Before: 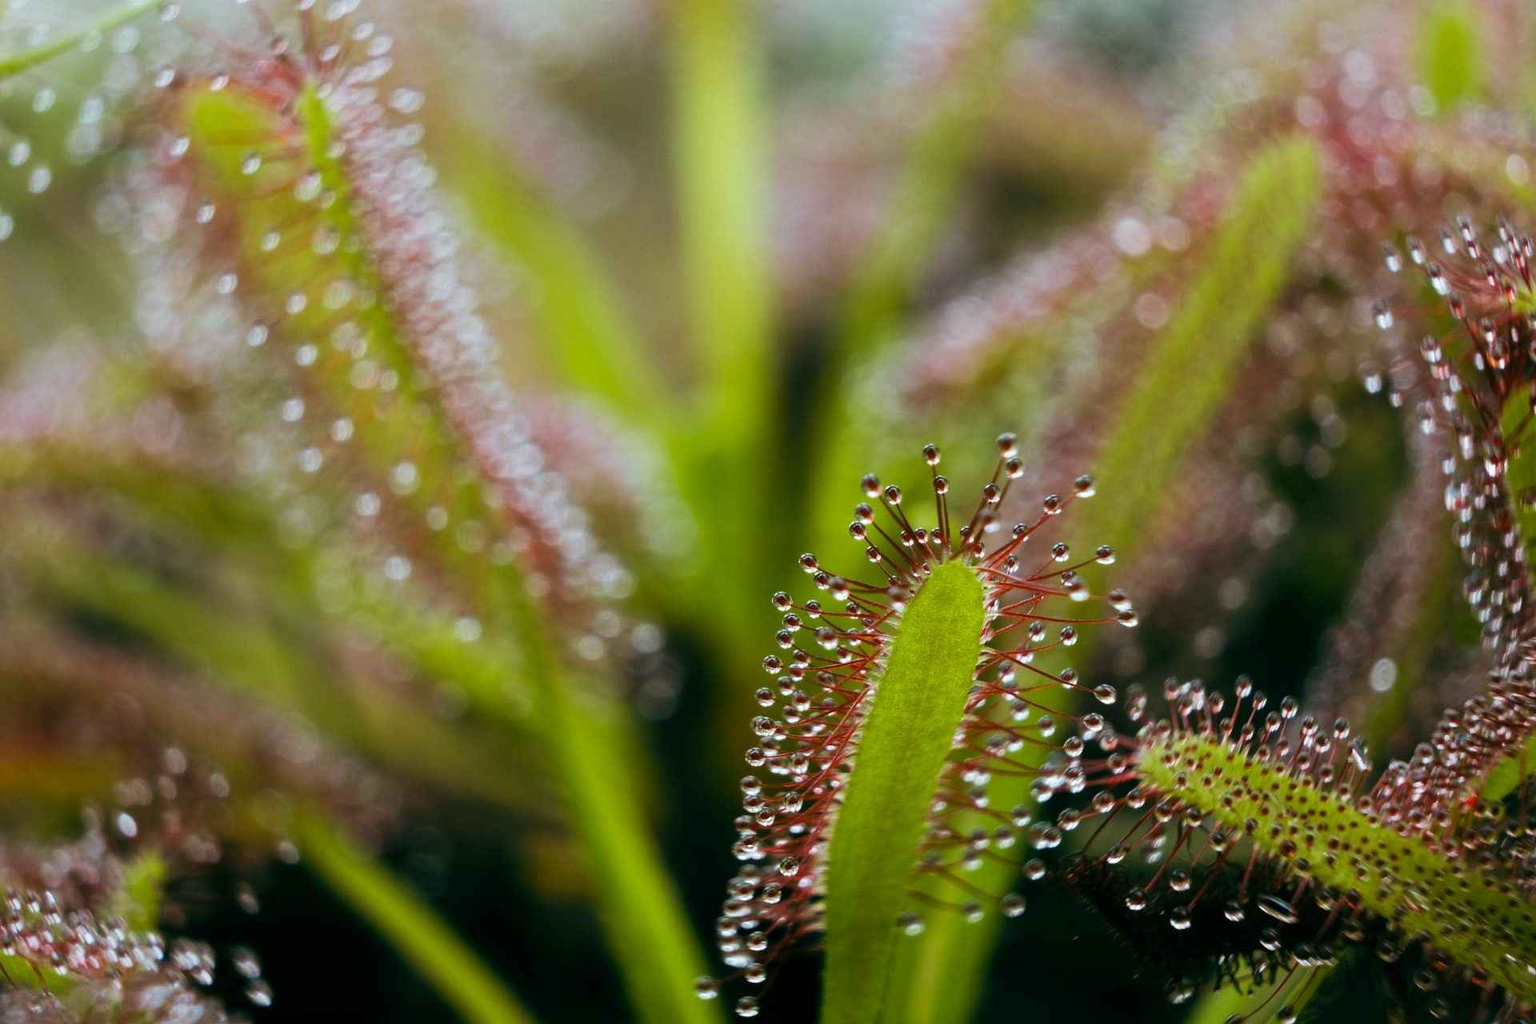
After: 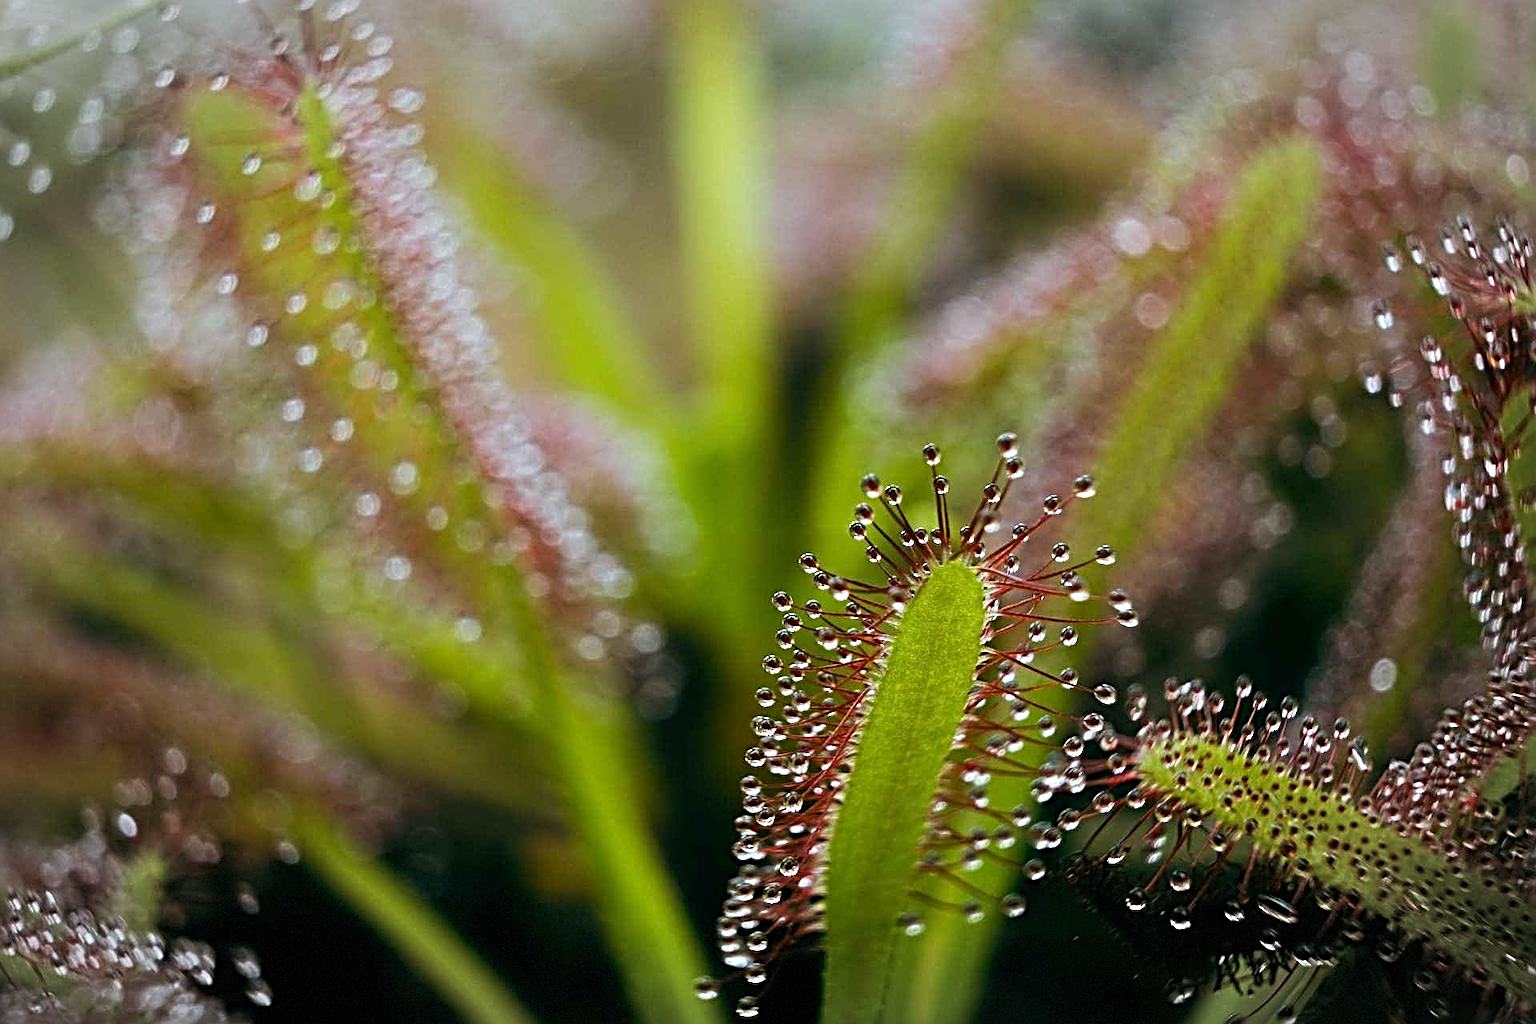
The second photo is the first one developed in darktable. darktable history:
vignetting: brightness -0.274, automatic ratio true, dithering 8-bit output
sharpen: radius 3.708, amount 0.941
shadows and highlights: shadows 0.609, highlights 38.43
